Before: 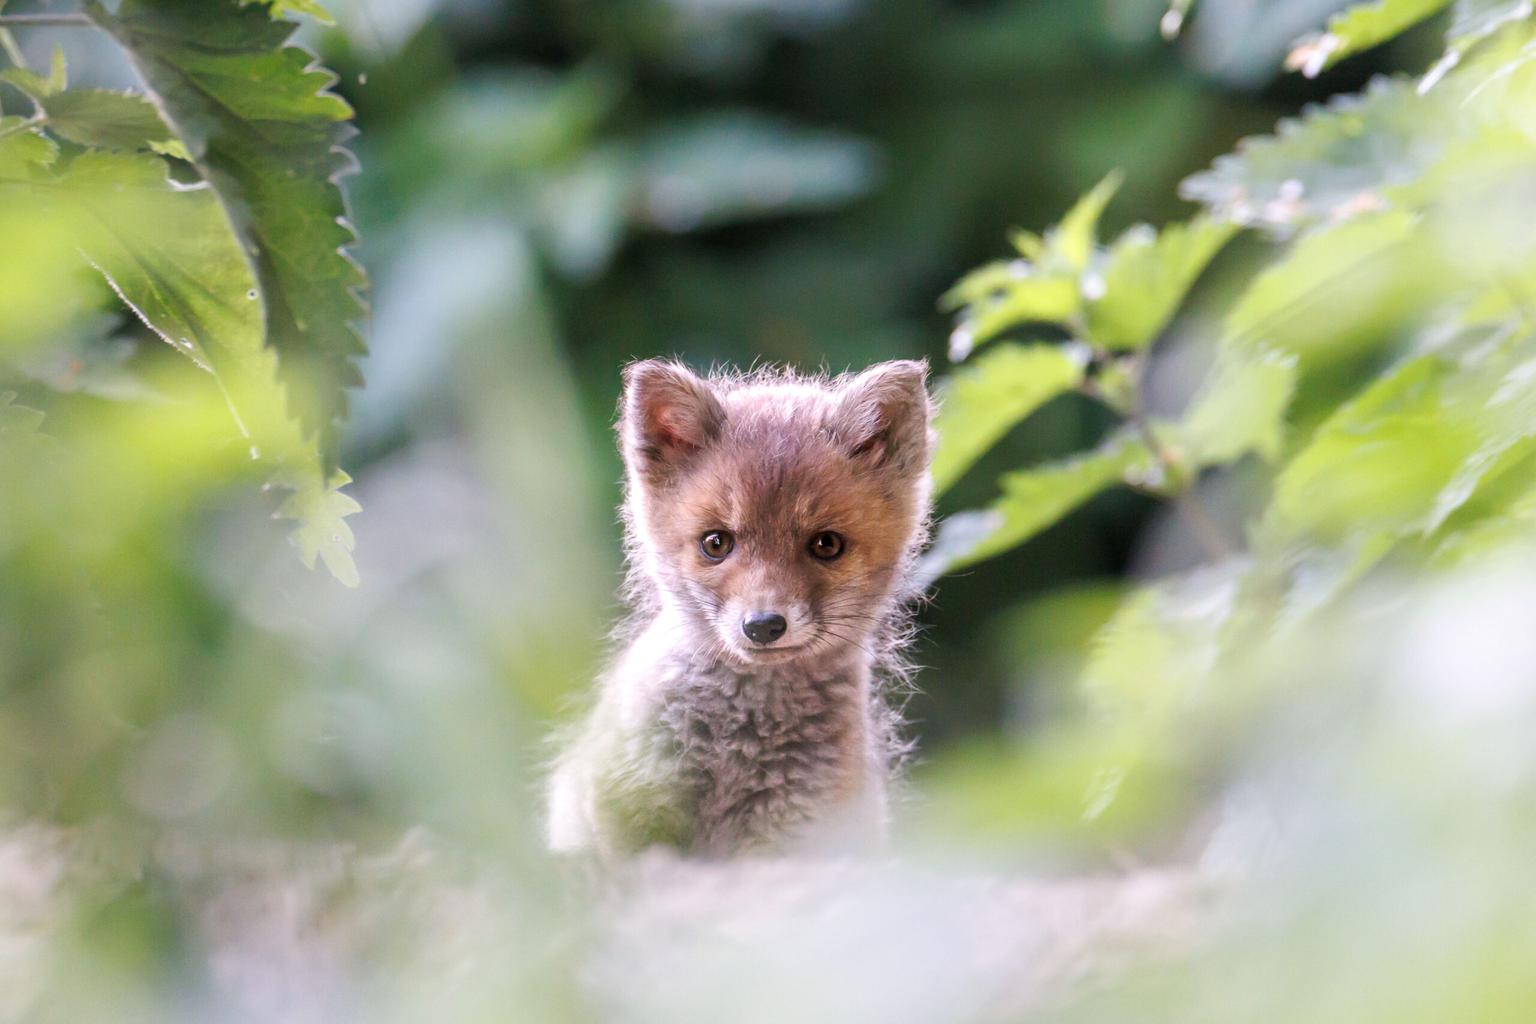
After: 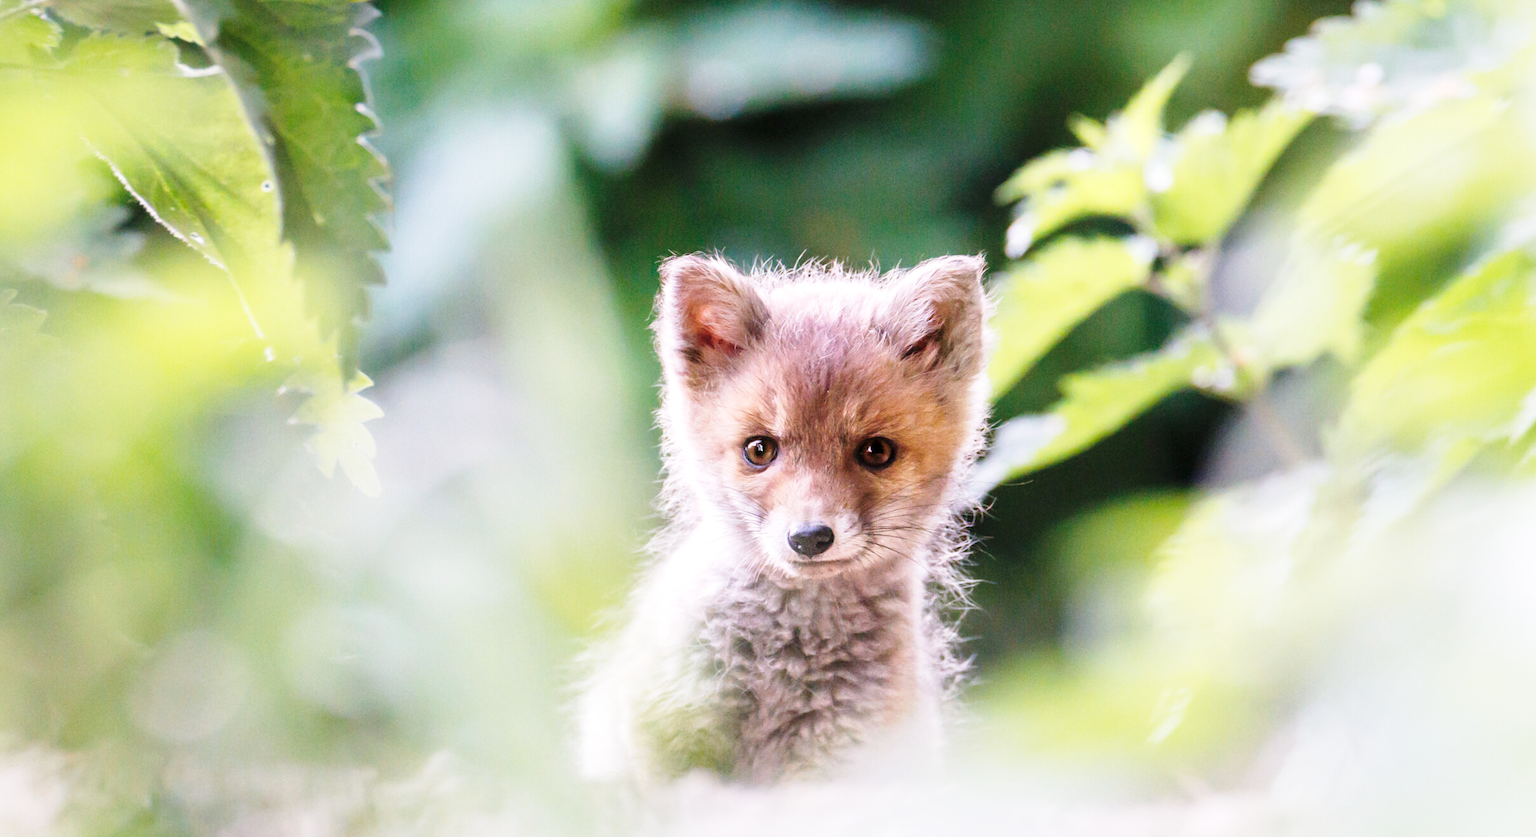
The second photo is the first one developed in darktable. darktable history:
crop and rotate: angle 0.03°, top 11.643%, right 5.651%, bottom 11.189%
base curve: curves: ch0 [(0, 0) (0.028, 0.03) (0.121, 0.232) (0.46, 0.748) (0.859, 0.968) (1, 1)], preserve colors none
